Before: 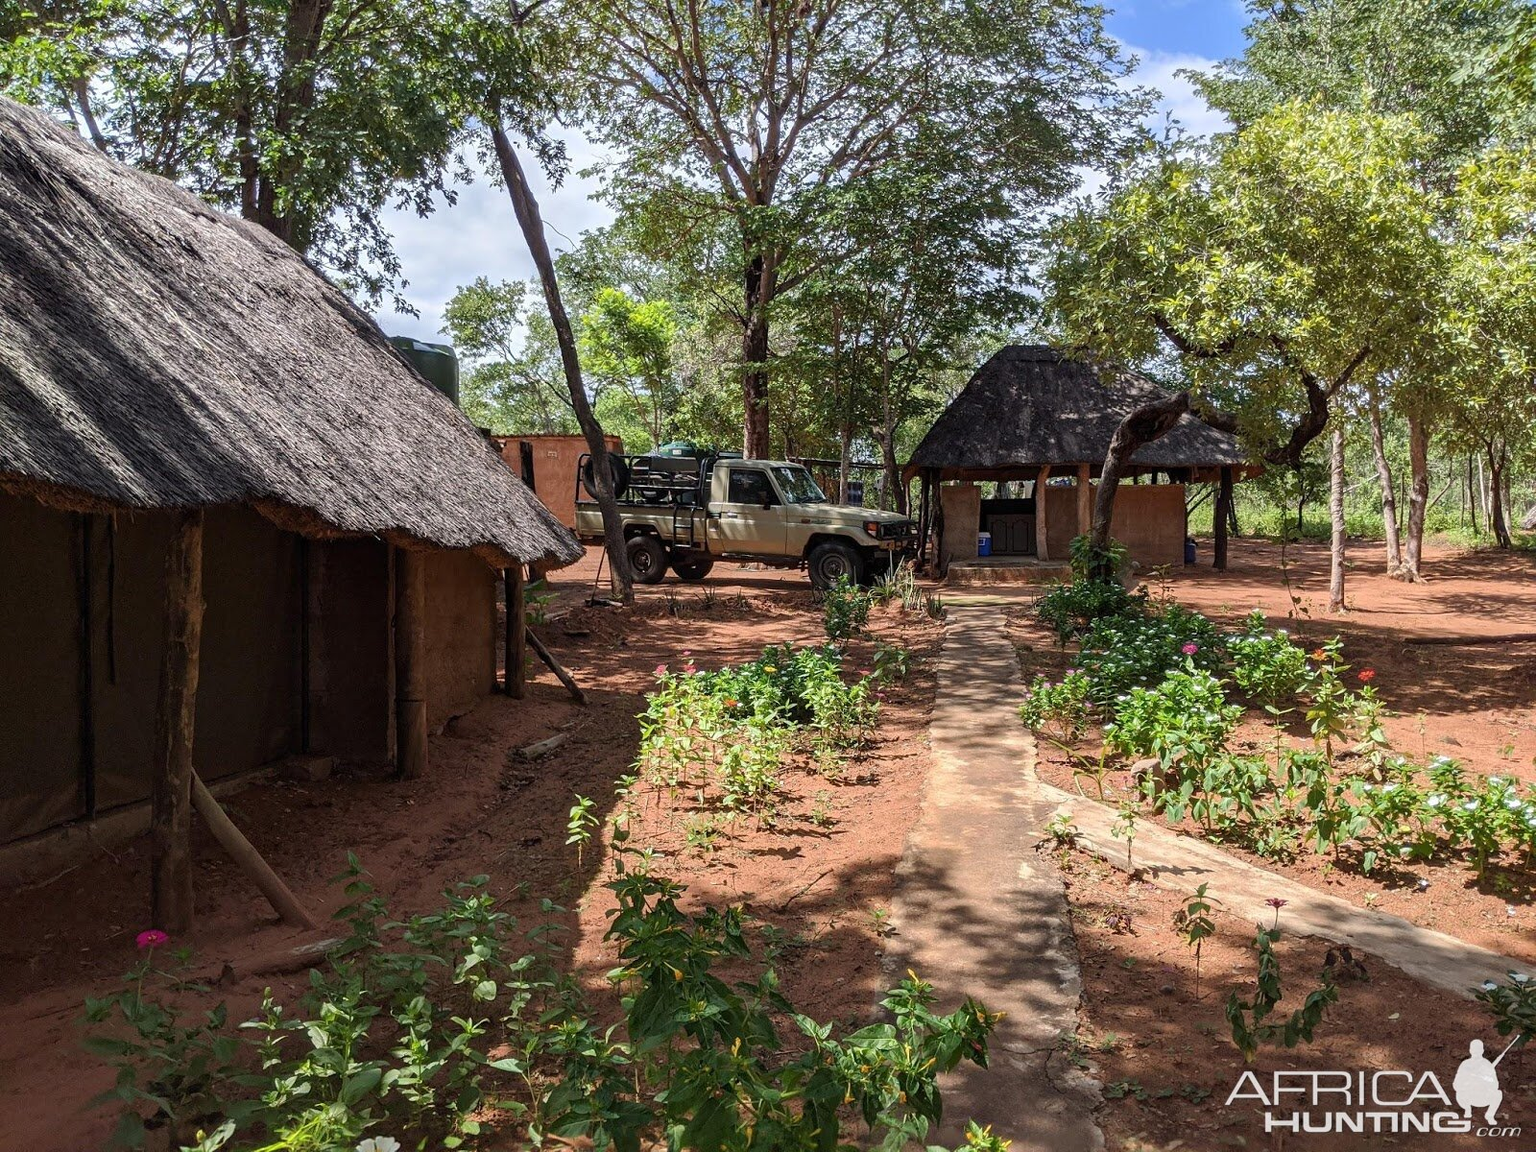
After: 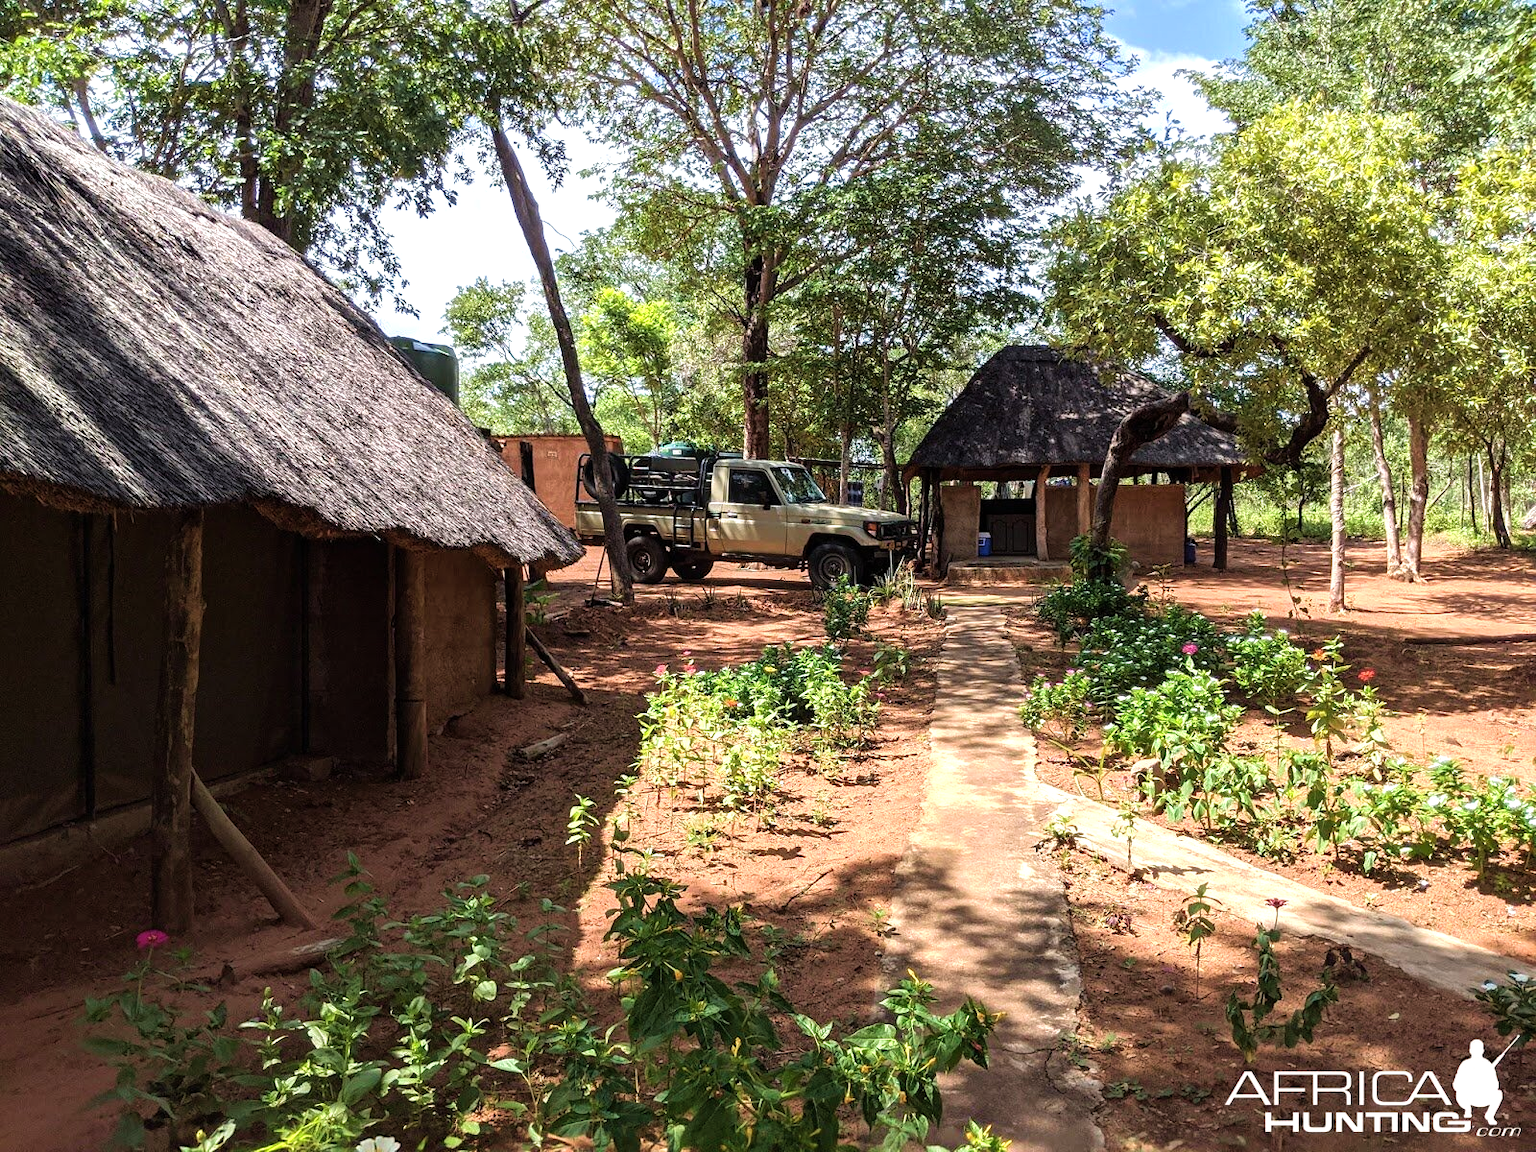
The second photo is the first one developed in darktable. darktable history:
velvia: on, module defaults
shadows and highlights: shadows 24.76, highlights -24.07
tone equalizer: -8 EV -0.722 EV, -7 EV -0.668 EV, -6 EV -0.571 EV, -5 EV -0.382 EV, -3 EV 0.375 EV, -2 EV 0.6 EV, -1 EV 0.676 EV, +0 EV 0.758 EV
